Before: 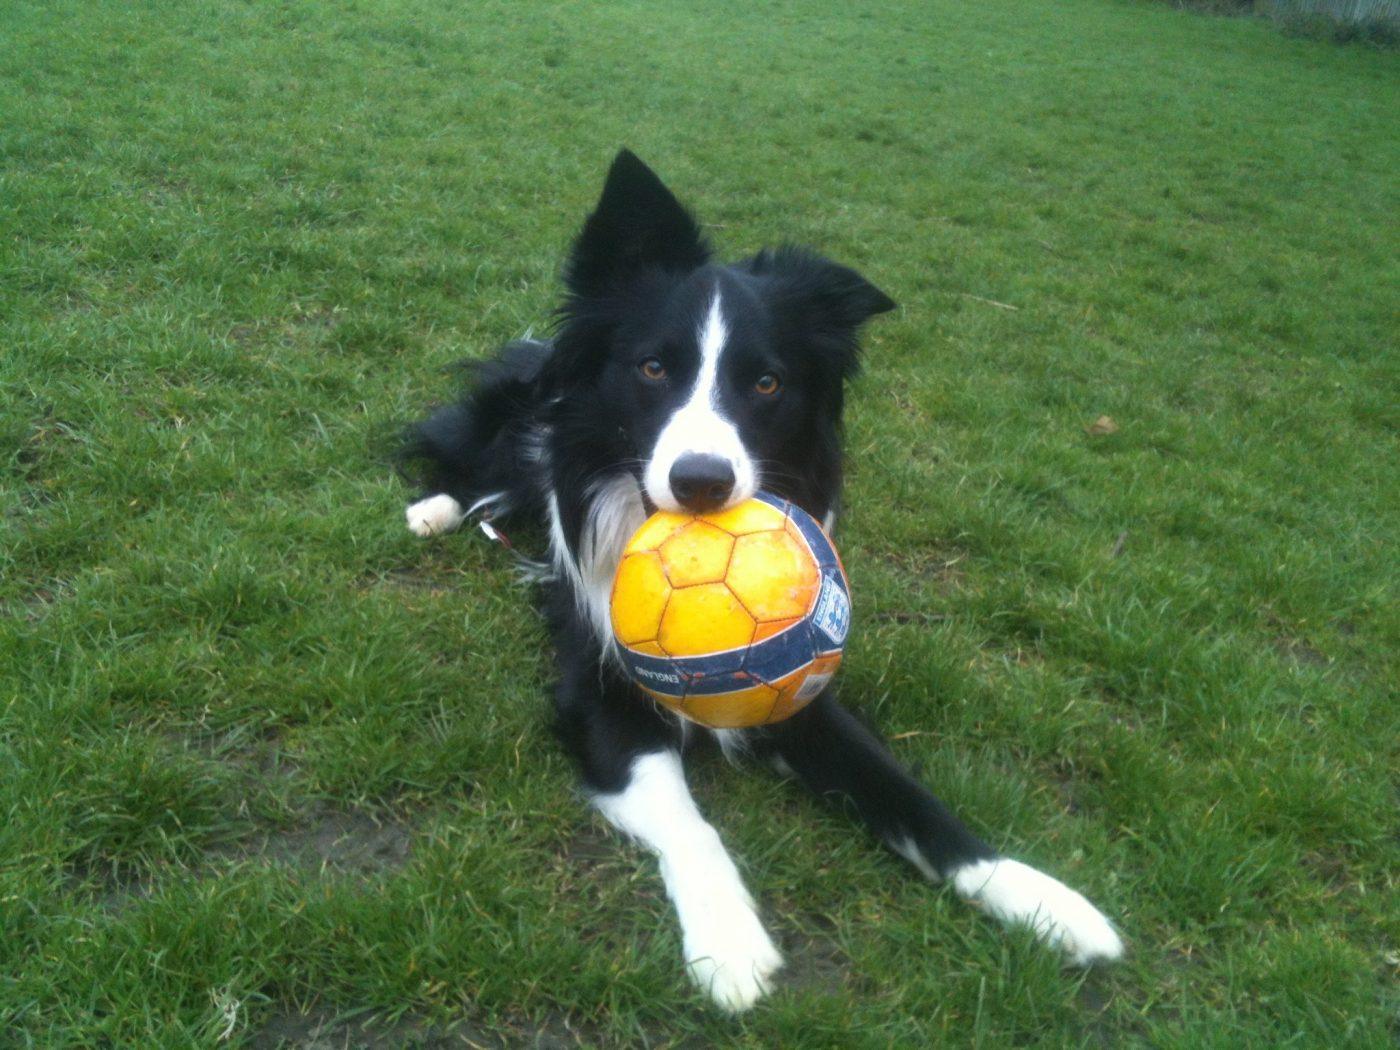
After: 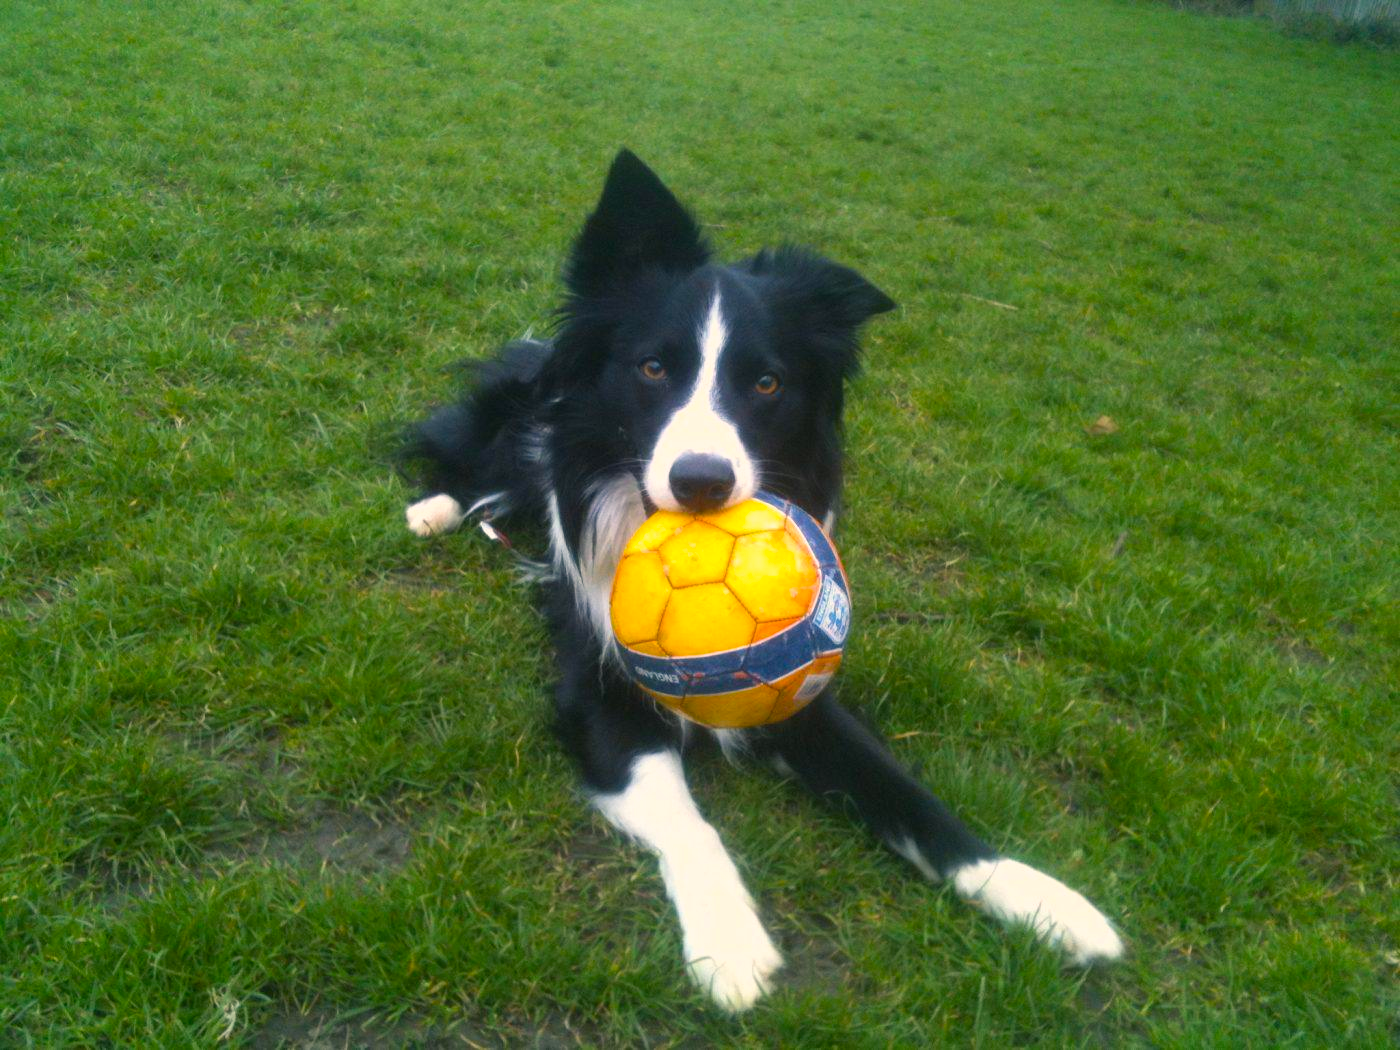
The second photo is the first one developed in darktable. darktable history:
color balance rgb: highlights gain › chroma 3.194%, highlights gain › hue 54.87°, perceptual saturation grading › global saturation 25.048%, global vibrance 20%
